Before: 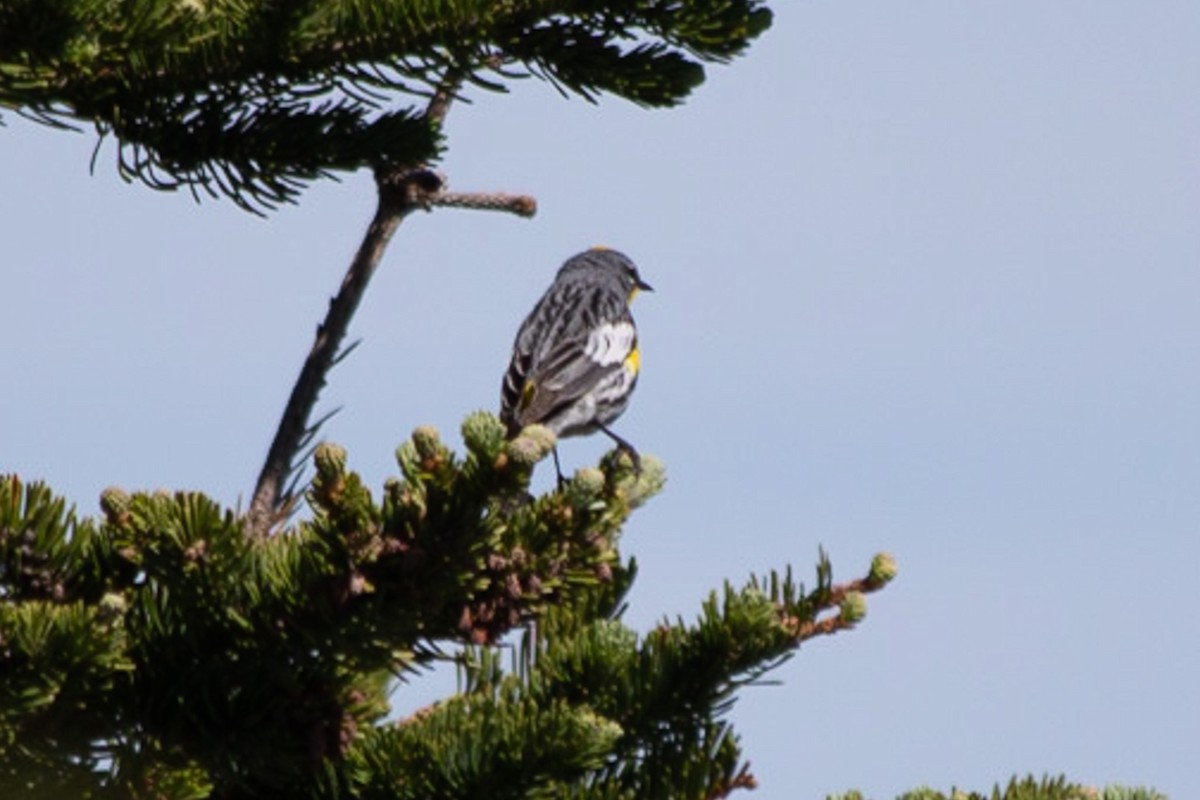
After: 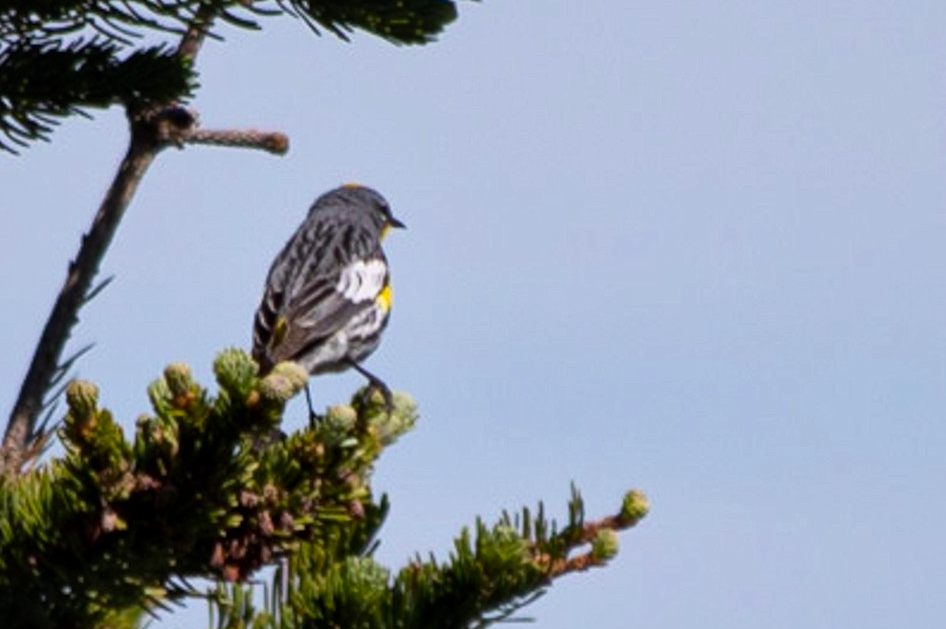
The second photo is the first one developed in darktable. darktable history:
color balance rgb: perceptual saturation grading › global saturation 20%, global vibrance 10%
local contrast: mode bilateral grid, contrast 20, coarseness 50, detail 140%, midtone range 0.2
crop and rotate: left 20.74%, top 7.912%, right 0.375%, bottom 13.378%
